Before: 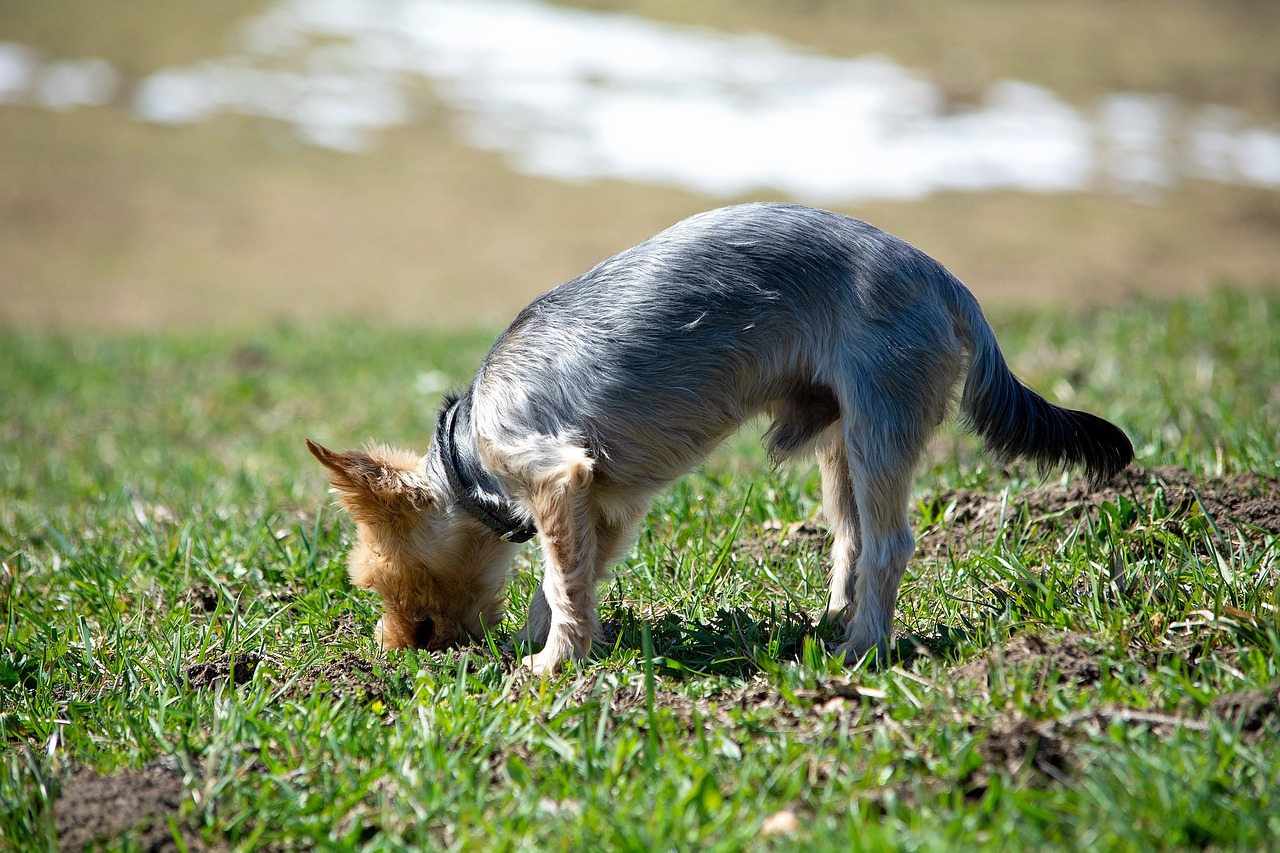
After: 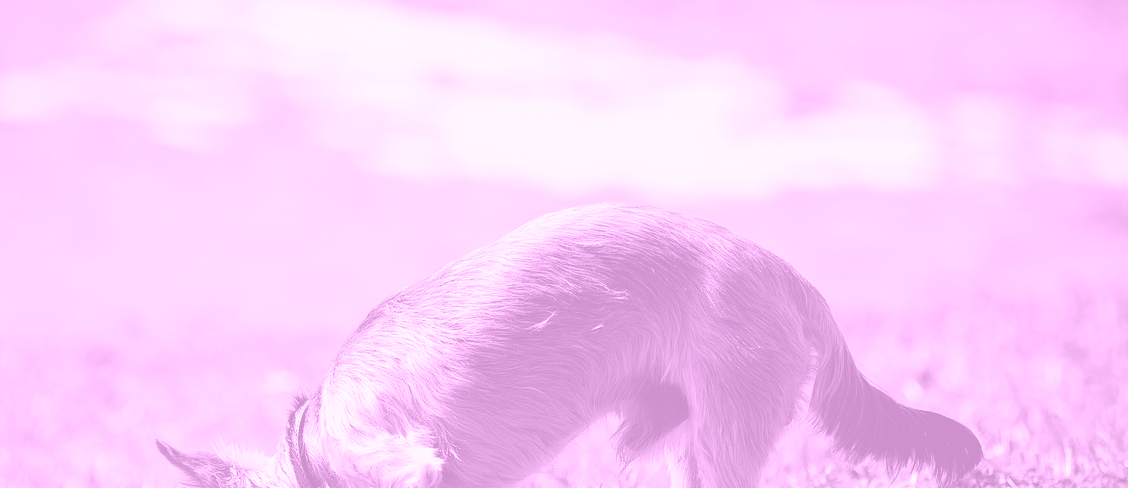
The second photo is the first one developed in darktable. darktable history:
crop and rotate: left 11.812%, bottom 42.776%
colorize: hue 331.2°, saturation 69%, source mix 30.28%, lightness 69.02%, version 1
tone equalizer: -8 EV -0.75 EV, -7 EV -0.7 EV, -6 EV -0.6 EV, -5 EV -0.4 EV, -3 EV 0.4 EV, -2 EV 0.6 EV, -1 EV 0.7 EV, +0 EV 0.75 EV, edges refinement/feathering 500, mask exposure compensation -1.57 EV, preserve details no
